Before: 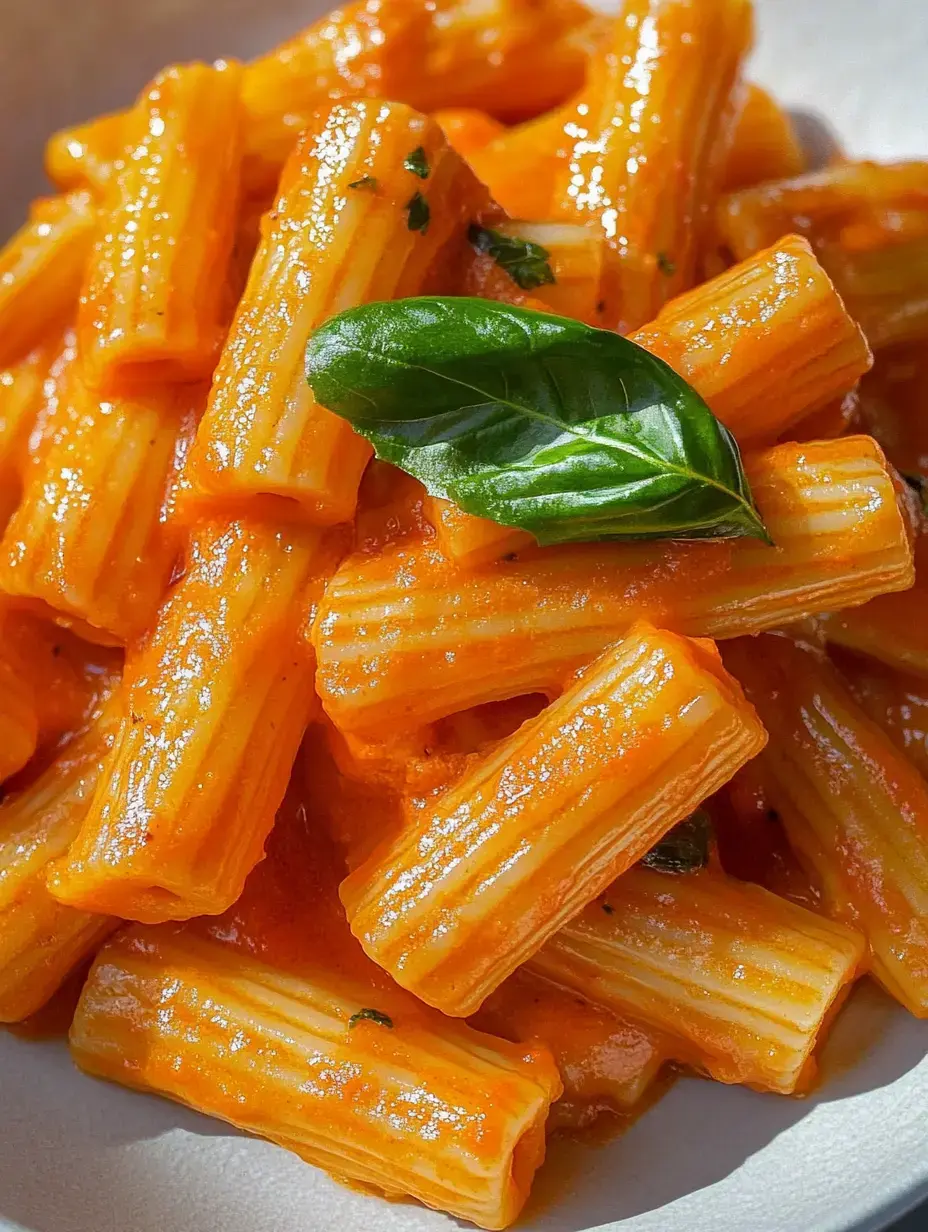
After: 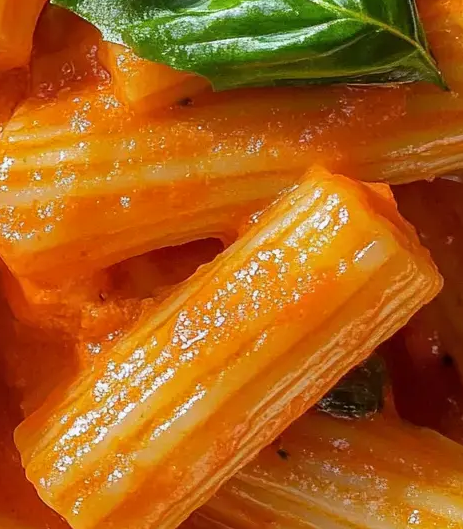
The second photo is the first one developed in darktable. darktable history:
crop: left 35.035%, top 36.979%, right 15.009%, bottom 20.01%
shadows and highlights: shadows 24.16, highlights -78.35, soften with gaussian
